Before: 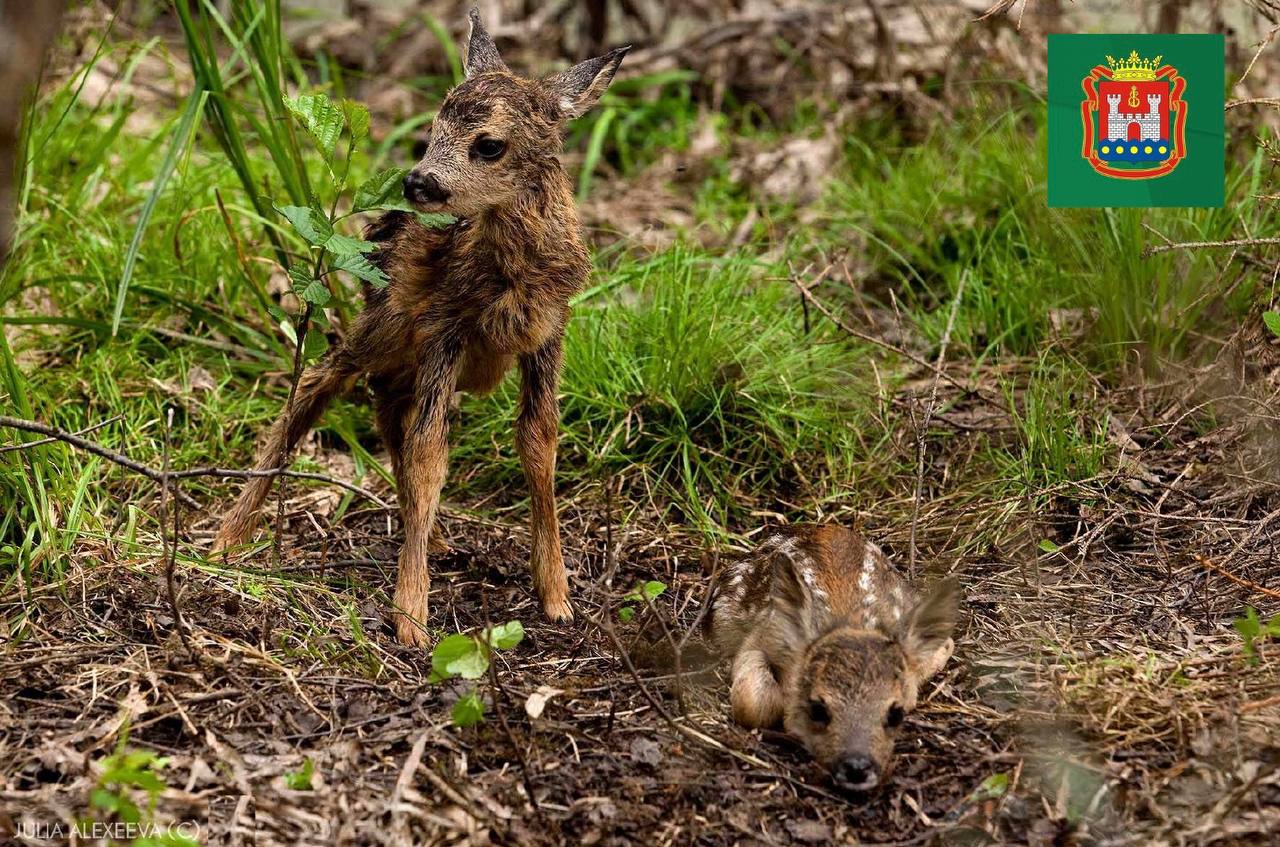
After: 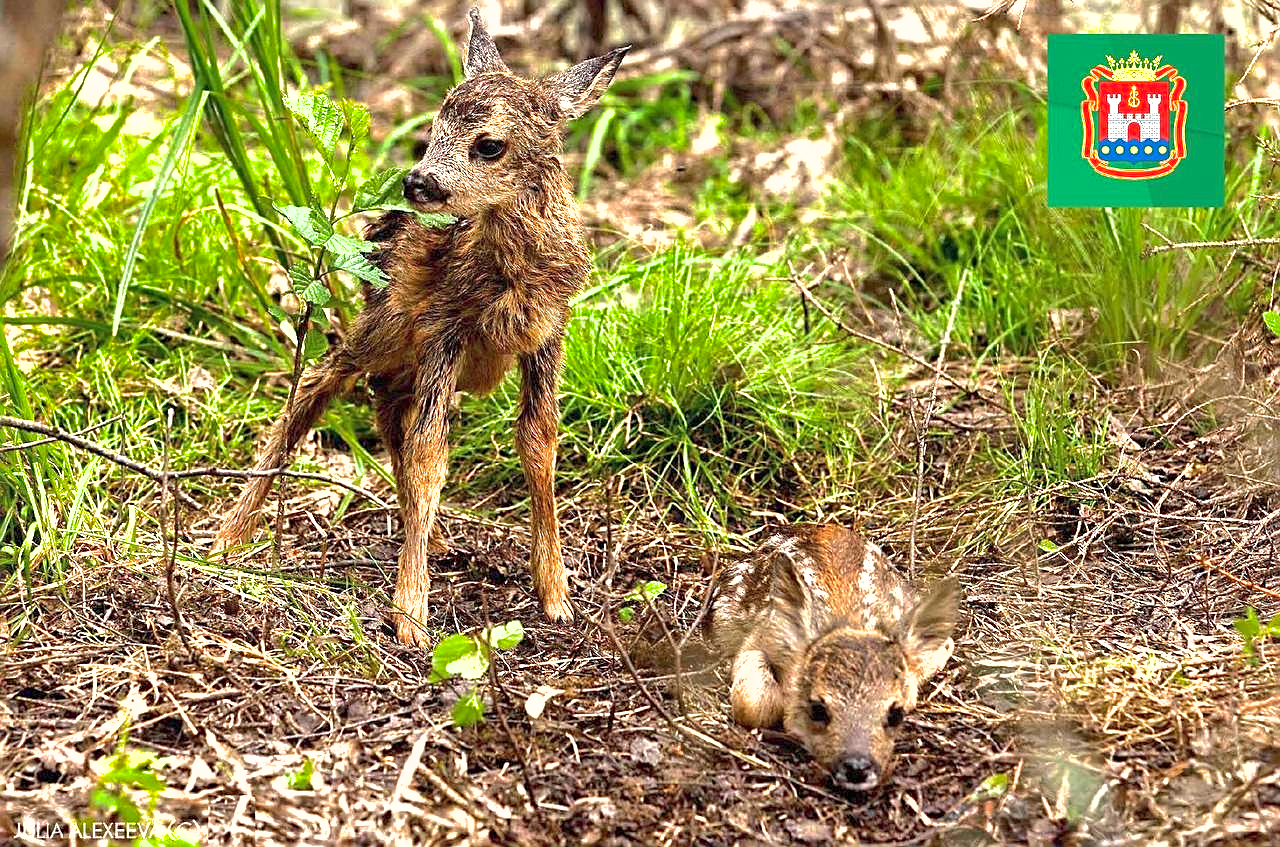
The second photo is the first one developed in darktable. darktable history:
exposure: black level correction 0, exposure 1.45 EV, compensate exposure bias true, compensate highlight preservation false
shadows and highlights: on, module defaults
sharpen: on, module defaults
